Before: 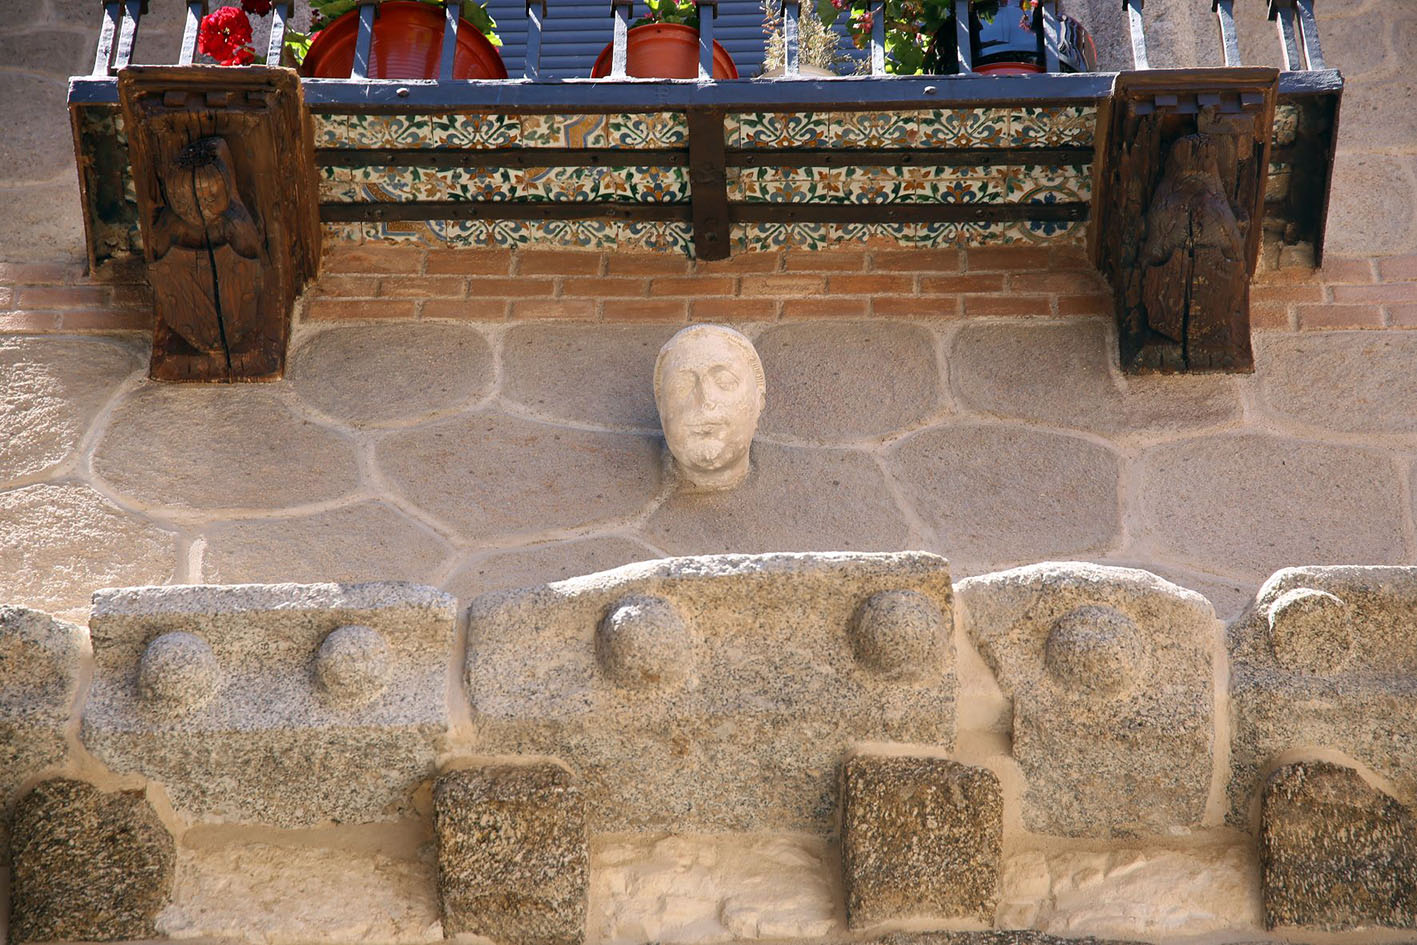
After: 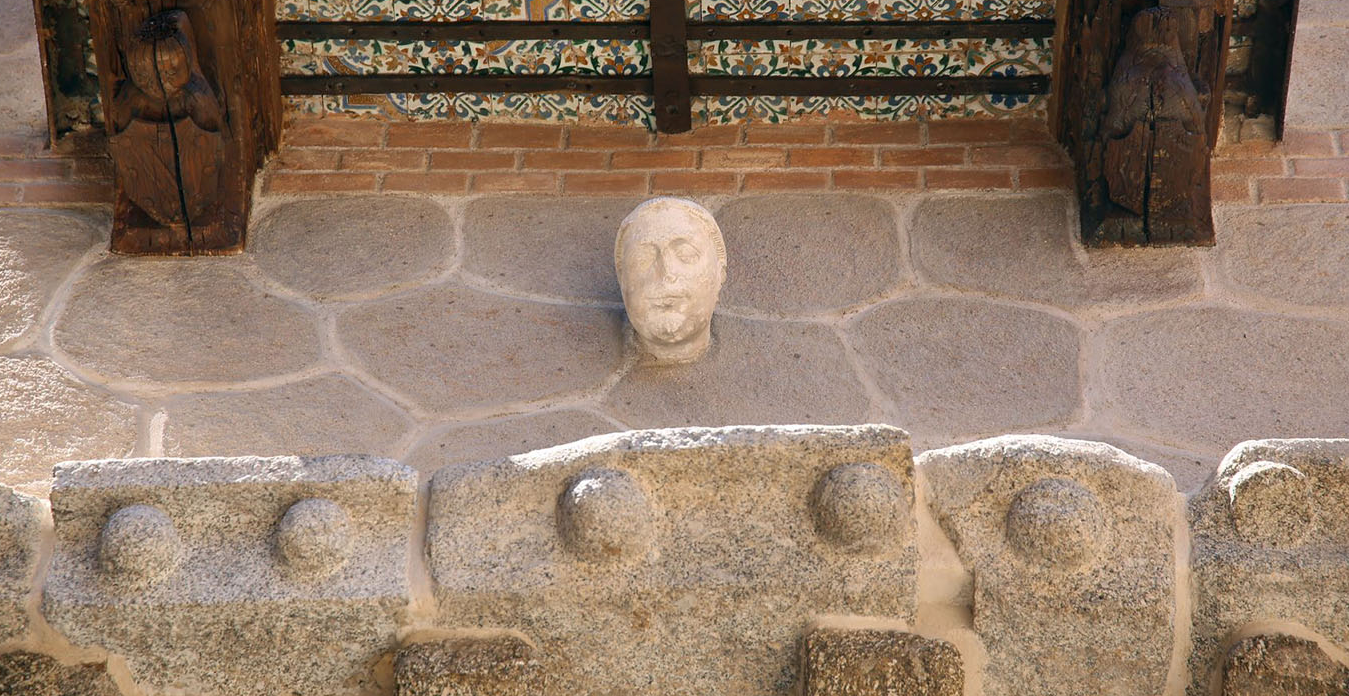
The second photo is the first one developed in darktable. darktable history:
crop and rotate: left 2.796%, top 13.446%, right 1.942%, bottom 12.876%
